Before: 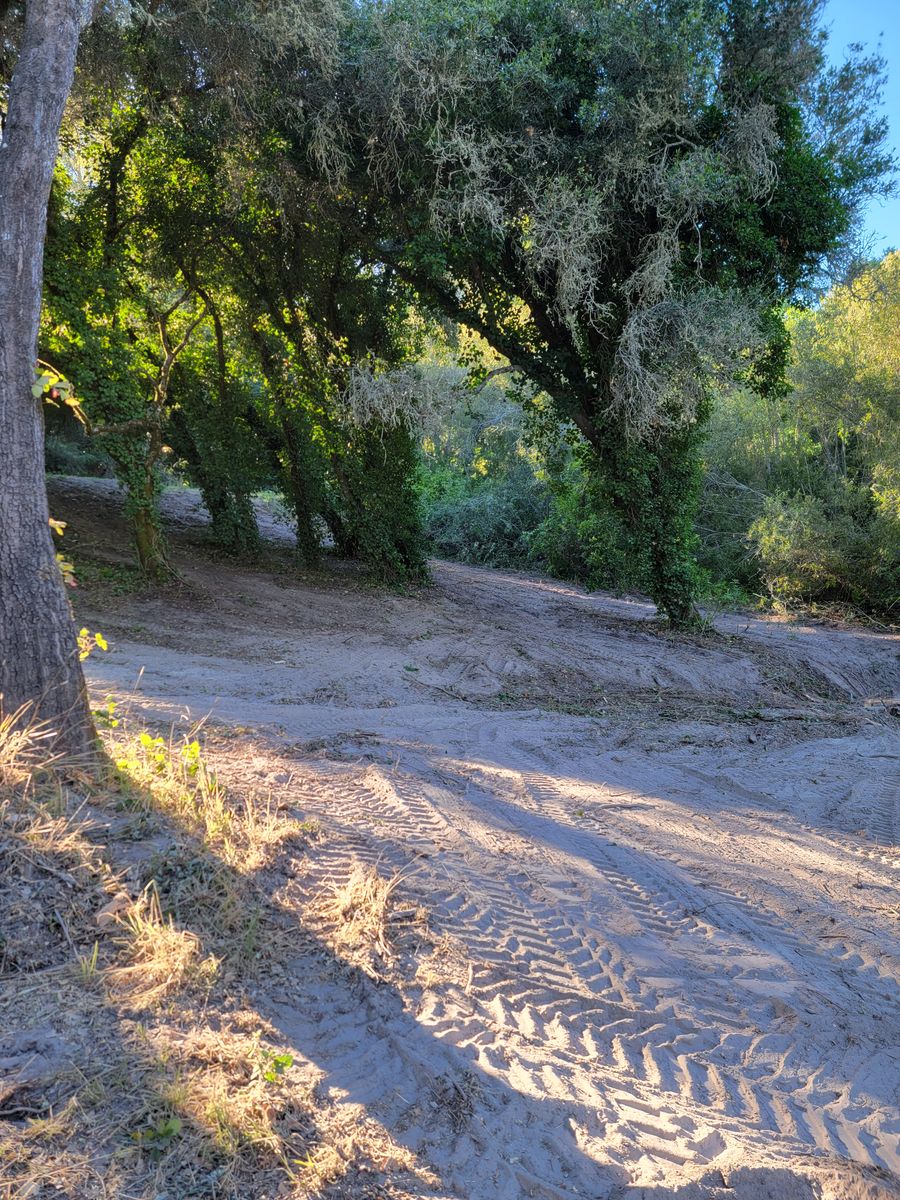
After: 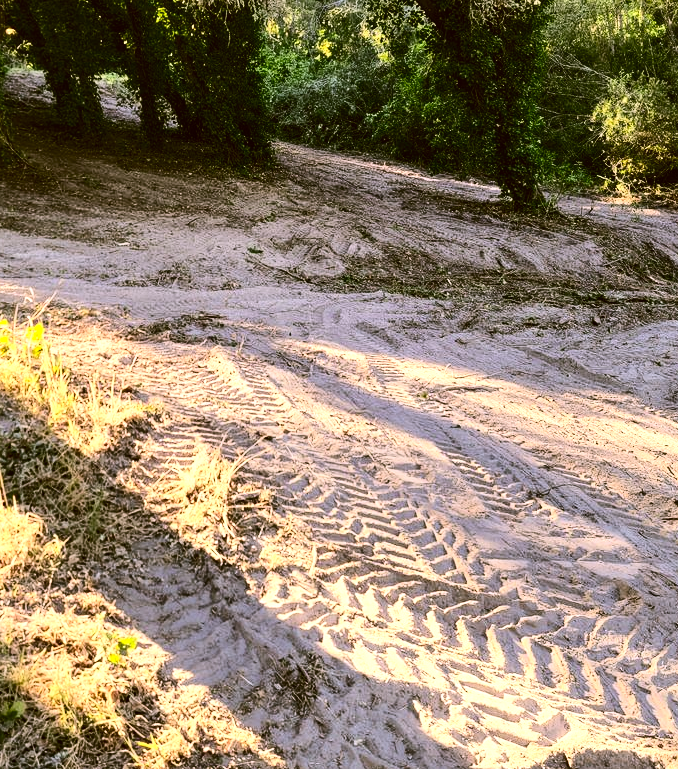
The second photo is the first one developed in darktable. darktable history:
contrast brightness saturation: contrast 0.285
crop and rotate: left 17.411%, top 34.874%, right 7.158%, bottom 1.014%
color correction: highlights a* 8.27, highlights b* 15.2, shadows a* -0.55, shadows b* 26.89
tone equalizer: -8 EV -0.741 EV, -7 EV -0.737 EV, -6 EV -0.579 EV, -5 EV -0.419 EV, -3 EV 0.381 EV, -2 EV 0.6 EV, -1 EV 0.701 EV, +0 EV 0.735 EV, edges refinement/feathering 500, mask exposure compensation -1.57 EV, preserve details no
